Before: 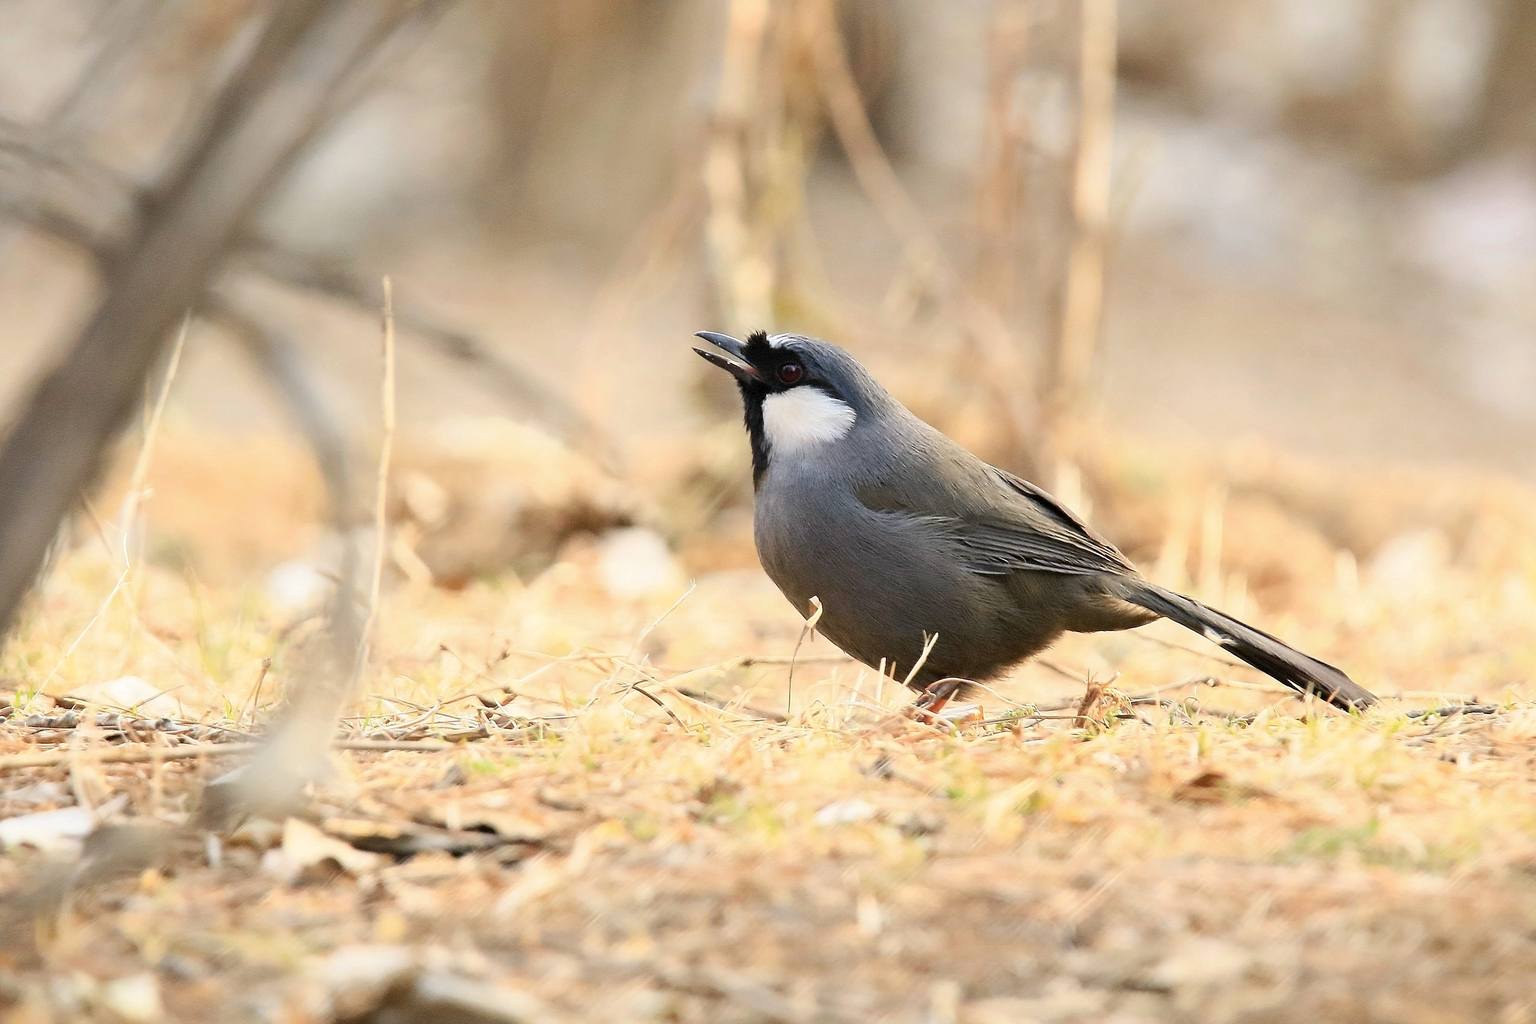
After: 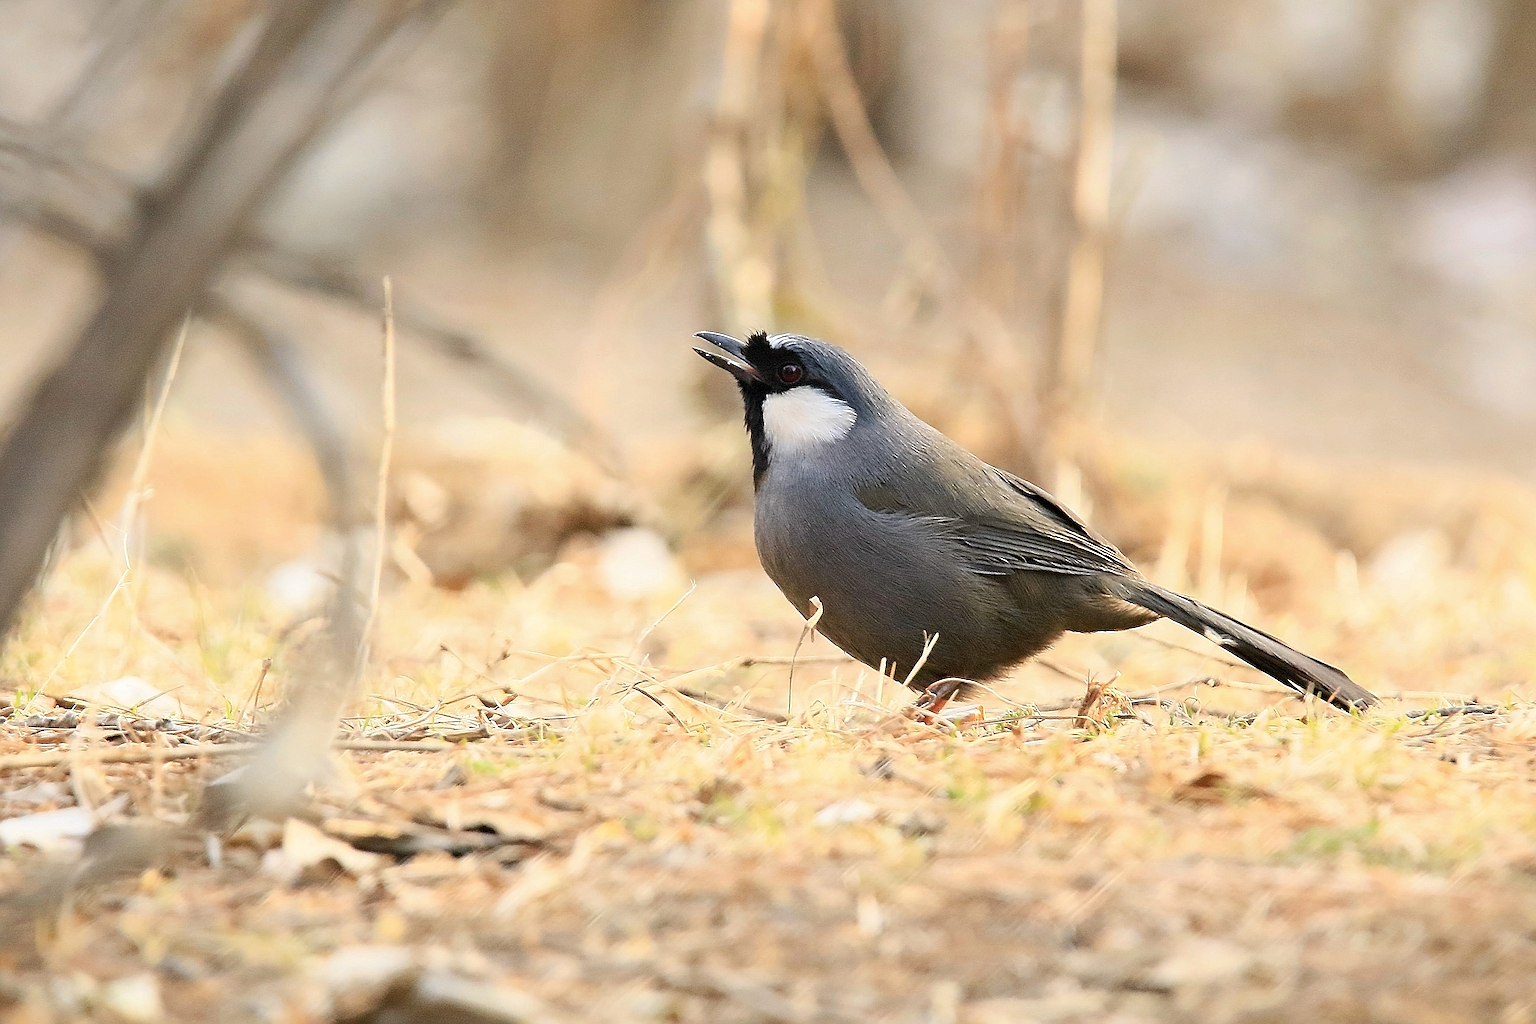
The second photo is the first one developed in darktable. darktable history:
sharpen: amount 0.912
